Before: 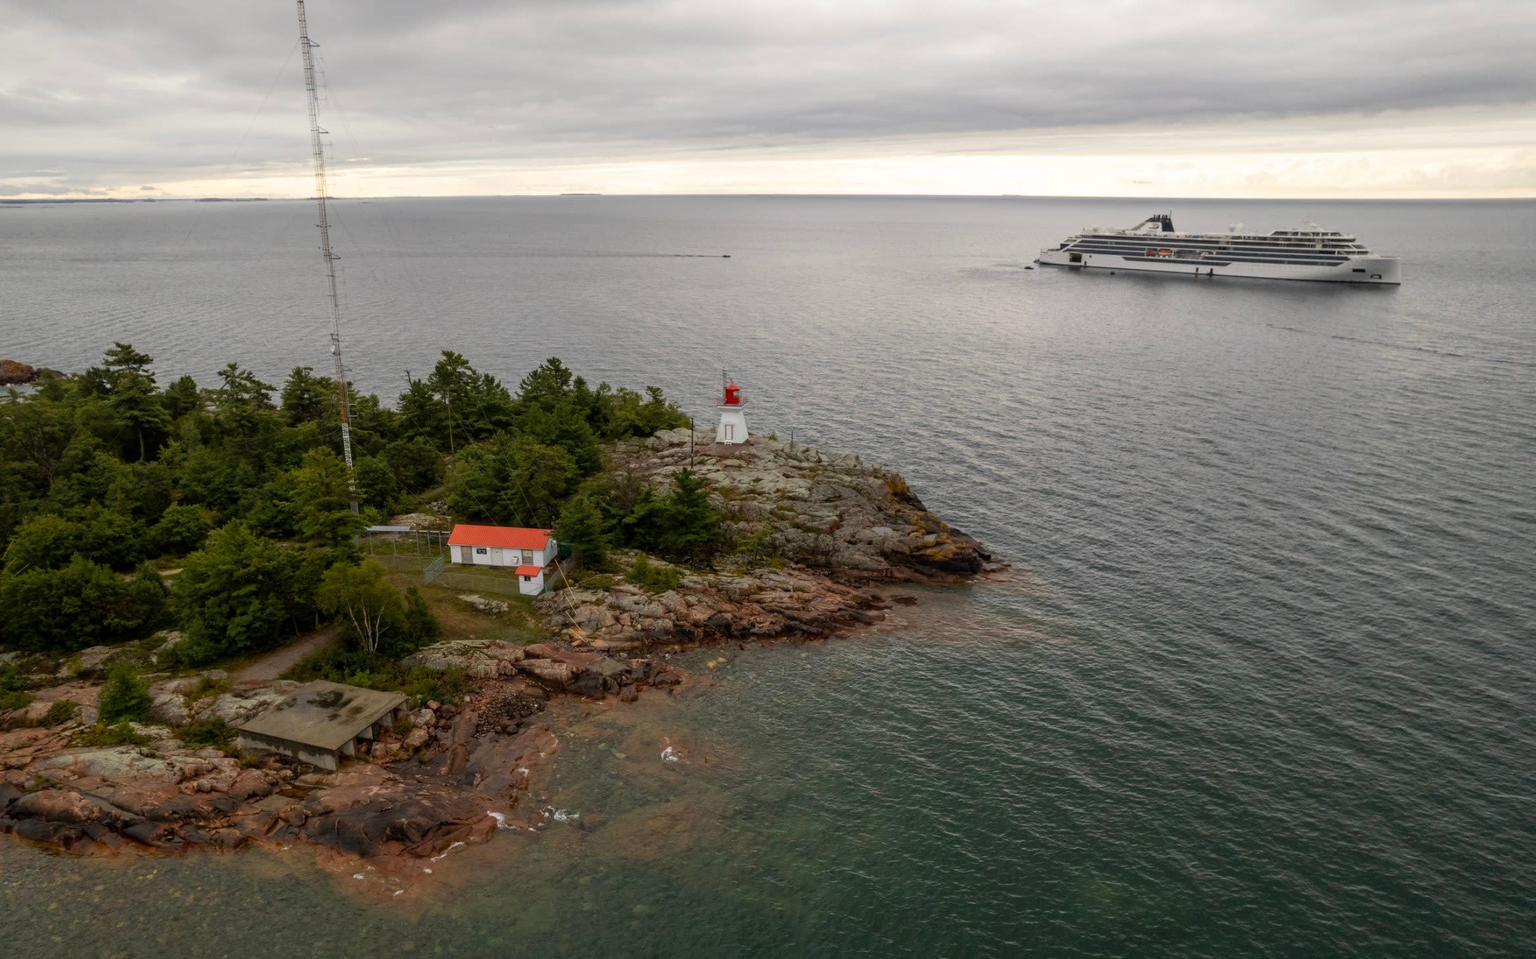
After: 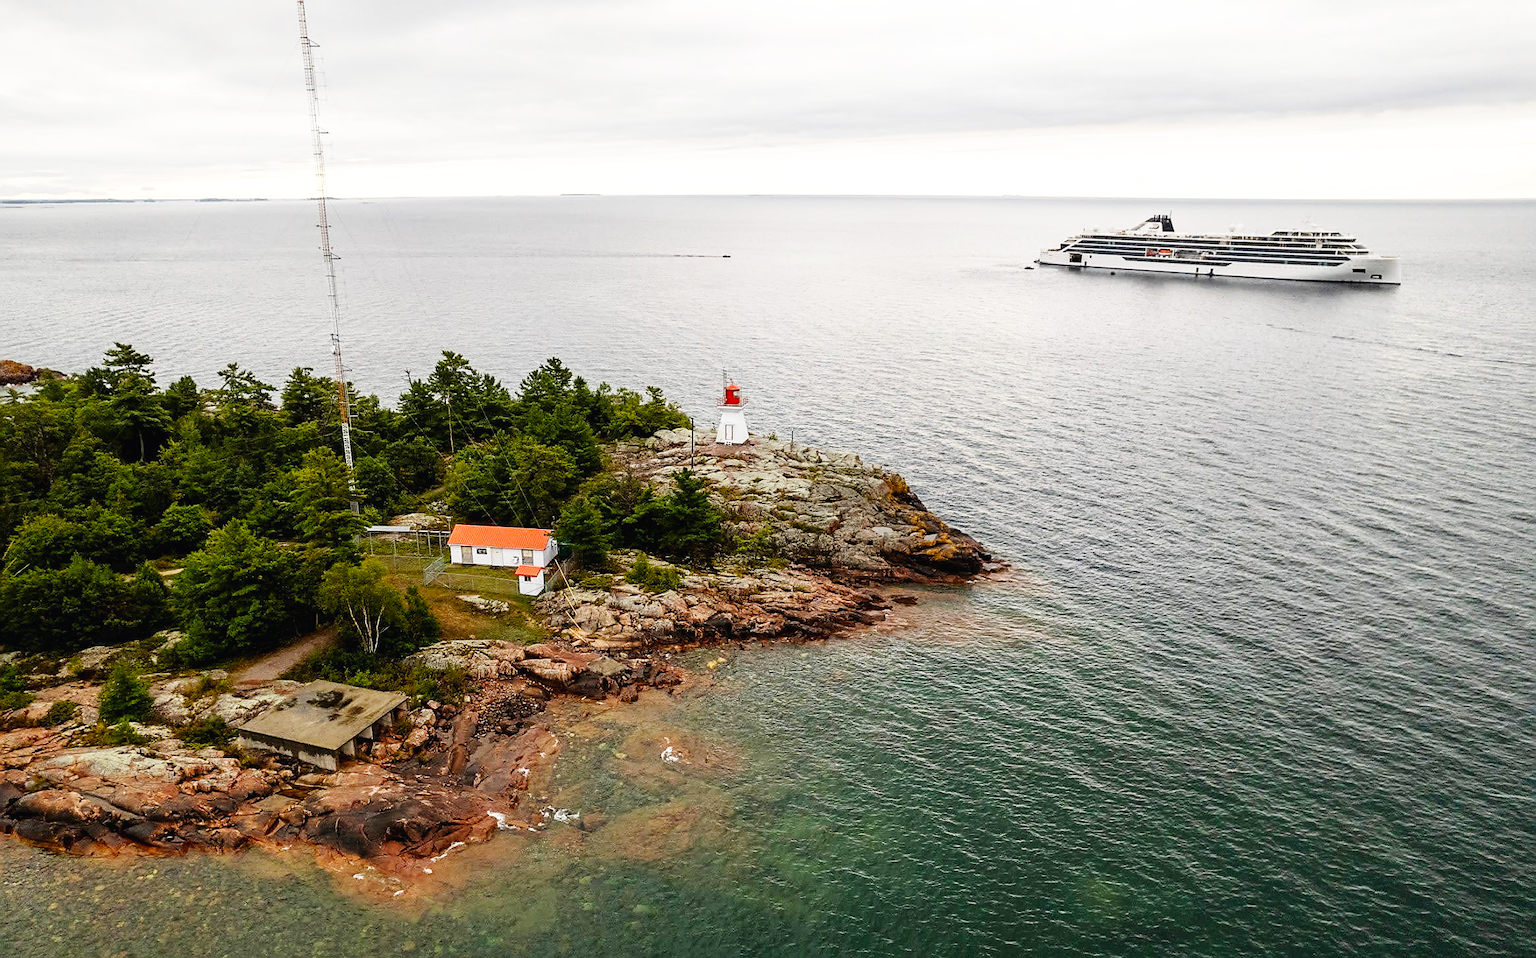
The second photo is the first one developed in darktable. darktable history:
base curve: curves: ch0 [(0, 0.003) (0.001, 0.002) (0.006, 0.004) (0.02, 0.022) (0.048, 0.086) (0.094, 0.234) (0.162, 0.431) (0.258, 0.629) (0.385, 0.8) (0.548, 0.918) (0.751, 0.988) (1, 1)], preserve colors none
sharpen: radius 1.36, amount 1.24, threshold 0.796
